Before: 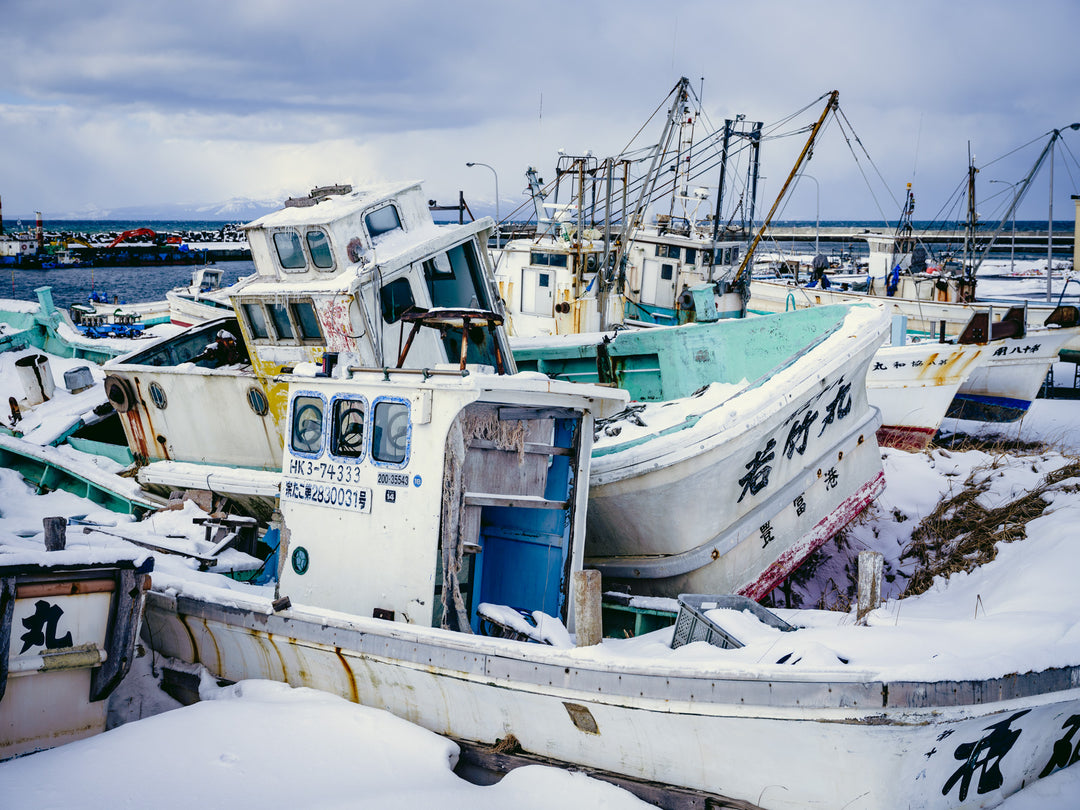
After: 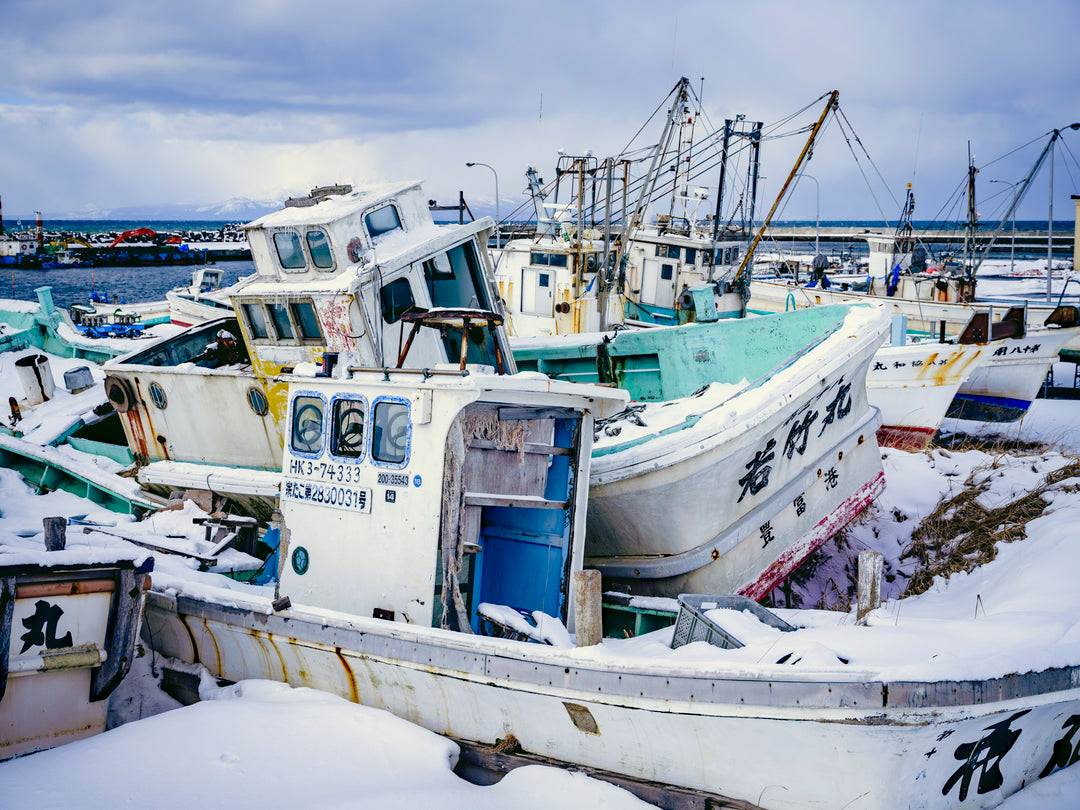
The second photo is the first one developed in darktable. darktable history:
haze removal: on, module defaults
levels: levels [0, 0.478, 1]
